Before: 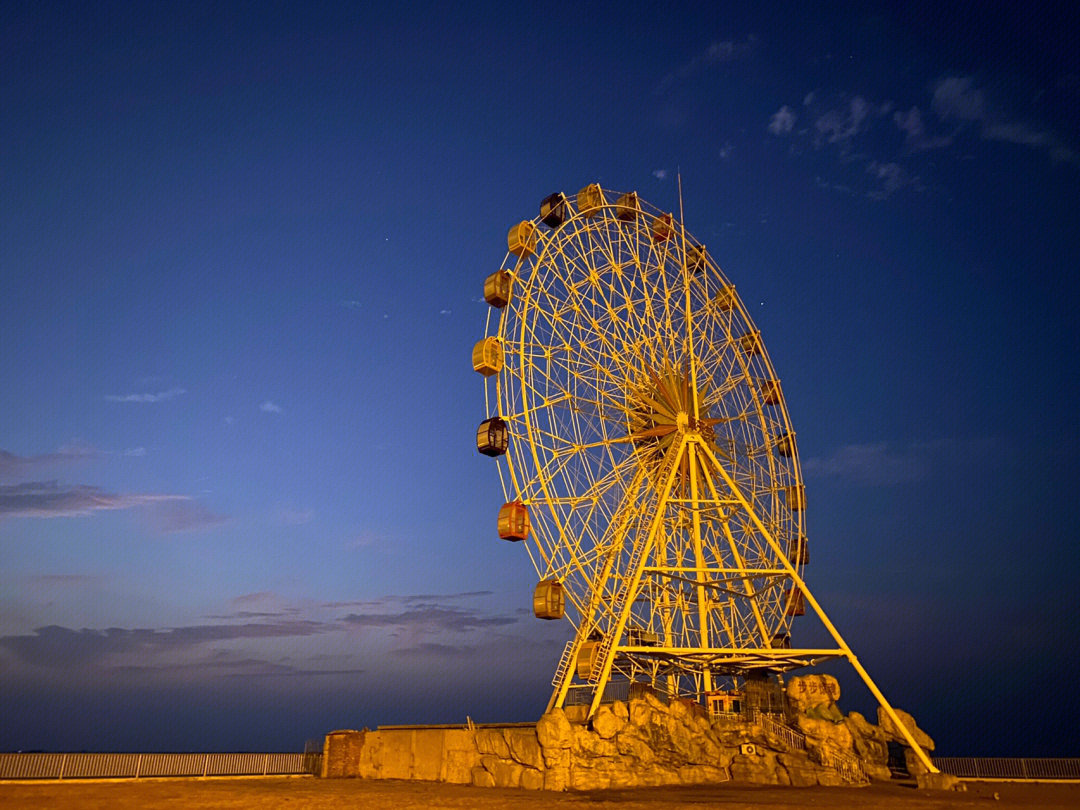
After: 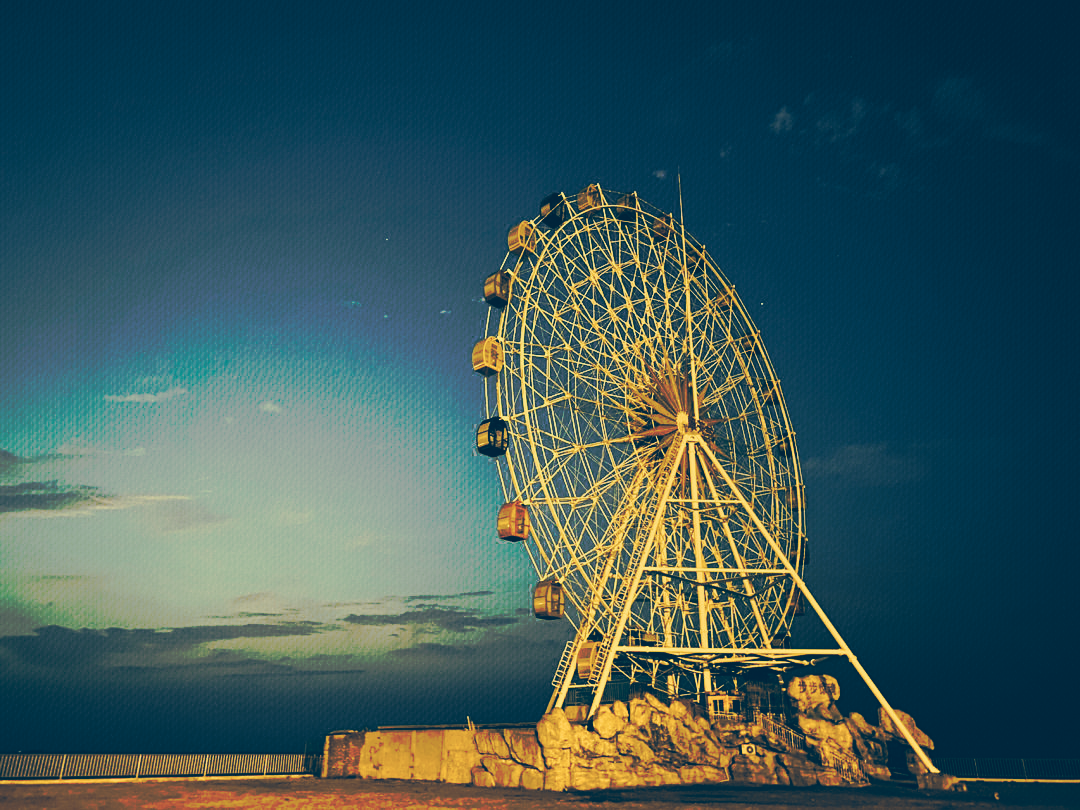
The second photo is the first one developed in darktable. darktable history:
tone curve: curves: ch0 [(0, 0) (0.003, 0.003) (0.011, 0.01) (0.025, 0.024) (0.044, 0.042) (0.069, 0.065) (0.1, 0.094) (0.136, 0.128) (0.177, 0.167) (0.224, 0.212) (0.277, 0.262) (0.335, 0.317) (0.399, 0.377) (0.468, 0.442) (0.543, 0.607) (0.623, 0.676) (0.709, 0.75) (0.801, 0.829) (0.898, 0.912) (1, 1)], preserve colors none
color look up table: target L [94.52, 93.94, 91.88, 91.57, 86.61, 80.07, 74.92, 65.11, 69.71, 43.01, 31, 18.77, 200, 88.6, 85.42, 82.54, 76.44, 81.97, 66.01, 67.62, 60.18, 49.74, 19.69, 15.74, 92.75, 90.59, 84.65, 92.19, 88.93, 81.53, 80.31, 61.29, 61.32, 58.16, 75.73, 80.18, 31.45, 31.14, 21.23, 38.16, 25.63, 16.83, 16.39, 88.58, 86.85, 54.92, 54.76, 24.52, 15.38], target a [-8.529, -8.209, -13.36, -16.54, -22.17, -19.62, -19.58, -53.3, -42.72, -37.84, -18.32, -11.8, 0, 1.435, -3.908, 11.8, 3.535, 17.23, 21.58, 36.11, 0.497, 10.54, -4.237, -7.286, -5.298, -5.355, -3.353, -4.569, 1.595, 5.45, -5.964, 45.46, 44.96, -0.575, 10.73, 1.798, 22.41, -12.51, -10.39, 20.39, -0.591, -6.128, -5.85, -11.72, -20.35, -42.66, -36.96, -14.76, -6.483], target b [37.71, 42.86, 47.25, 42.36, 36.58, 46.36, 32.26, 39.58, 31.83, 15.5, -3.629, -13.55, 0, 40.61, 55.53, 52.82, 39.77, 37.98, 31.94, 46.9, 20.38, 31.7, -12.02, -17.56, 37.93, 34, 35.13, 36.19, 34.51, 31.22, 17.57, 20.28, 11.65, 2.142, 20.14, 17.62, -5.264, -23.65, -15.12, -31.26, -36.12, -19.97, -20.66, 33.56, 27.87, 12.98, -2.5, -14.06, -18.82], num patches 49
